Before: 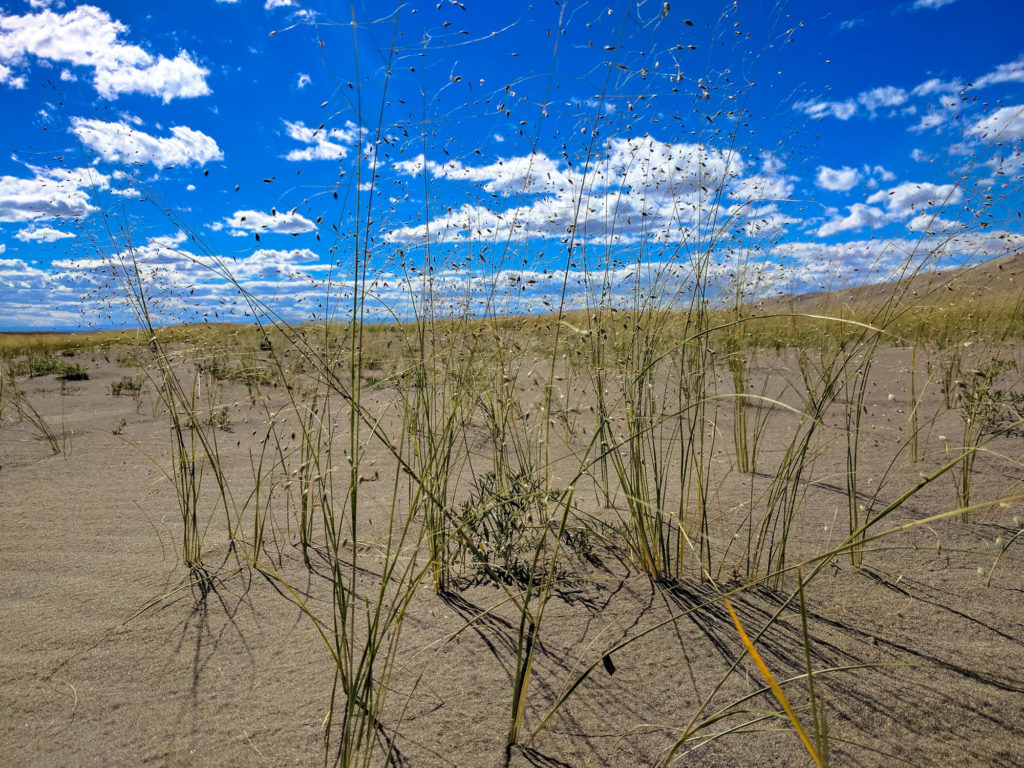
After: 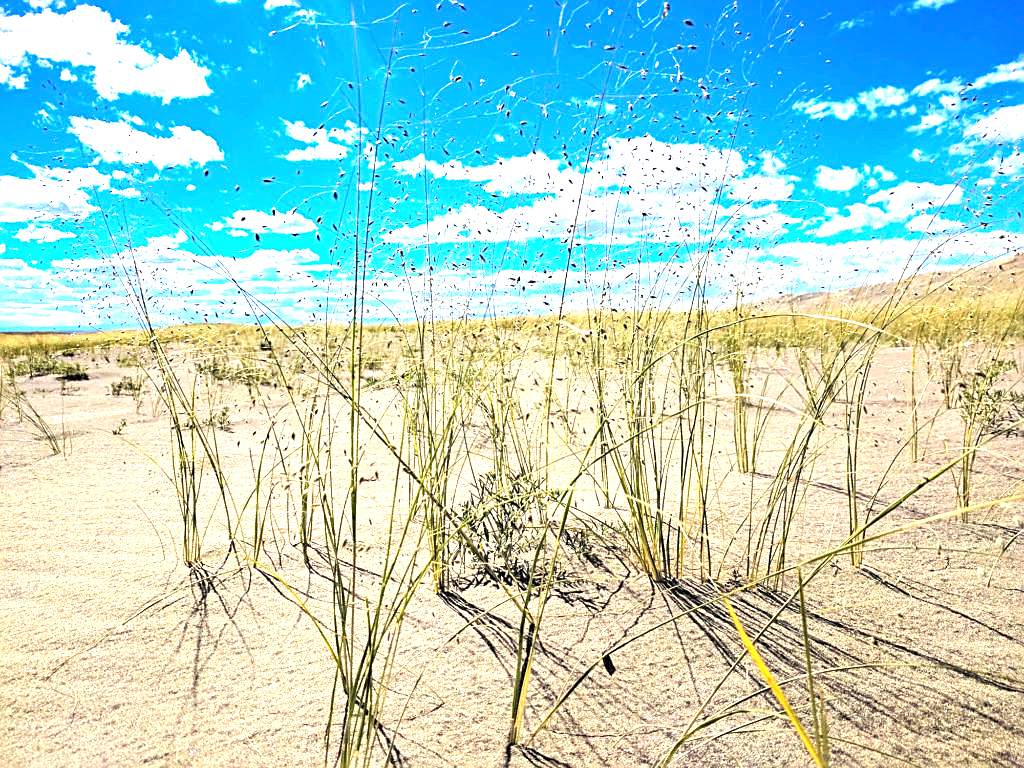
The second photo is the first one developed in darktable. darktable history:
exposure: black level correction 0, exposure 2.088 EV, compensate exposure bias true, compensate highlight preservation false
sharpen: on, module defaults
